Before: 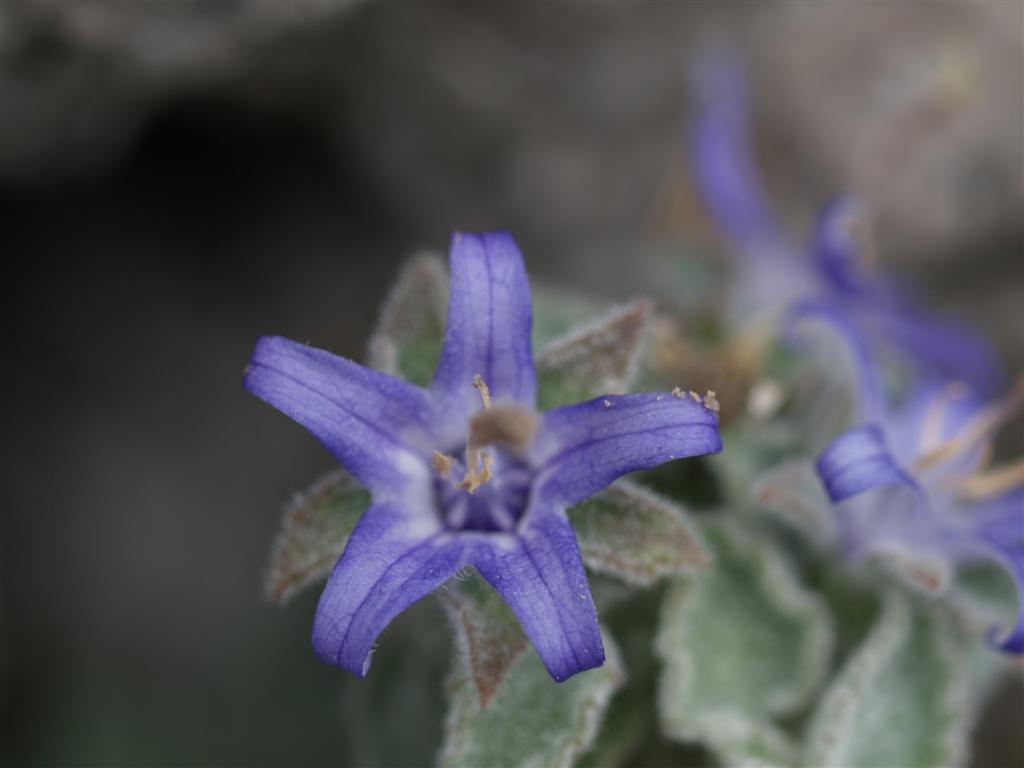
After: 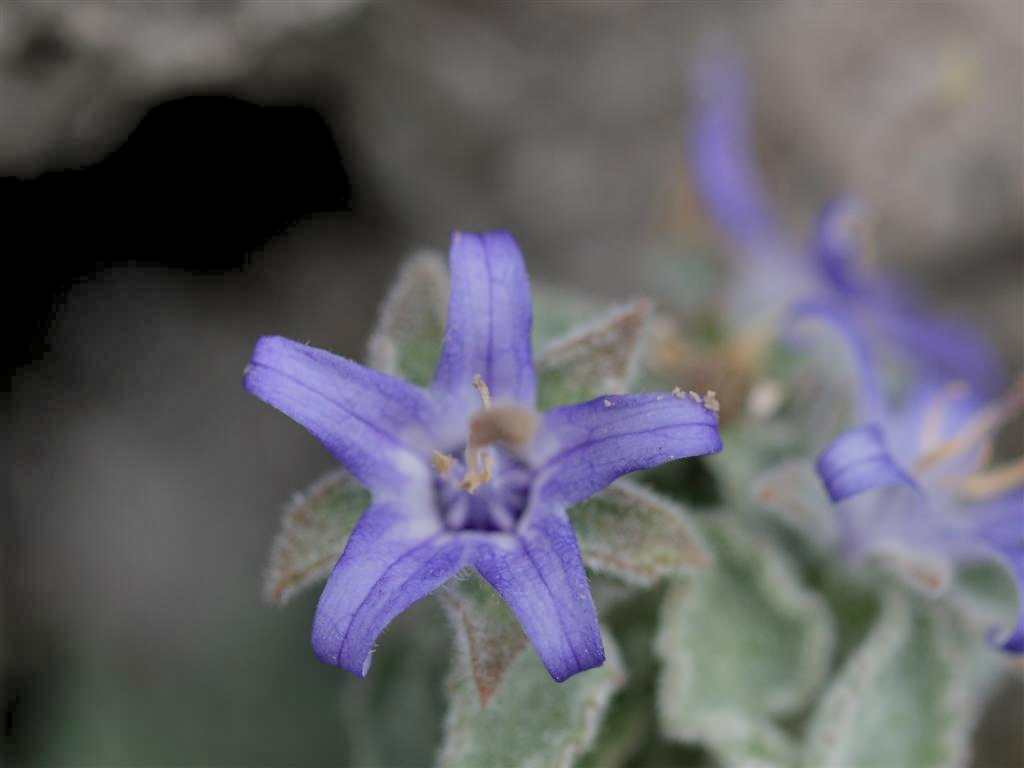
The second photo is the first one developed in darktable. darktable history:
shadows and highlights: low approximation 0.01, soften with gaussian
exposure: black level correction 0.009, exposure -0.679 EV, compensate highlight preservation false
contrast brightness saturation: contrast 0.1, brightness 0.313, saturation 0.146
